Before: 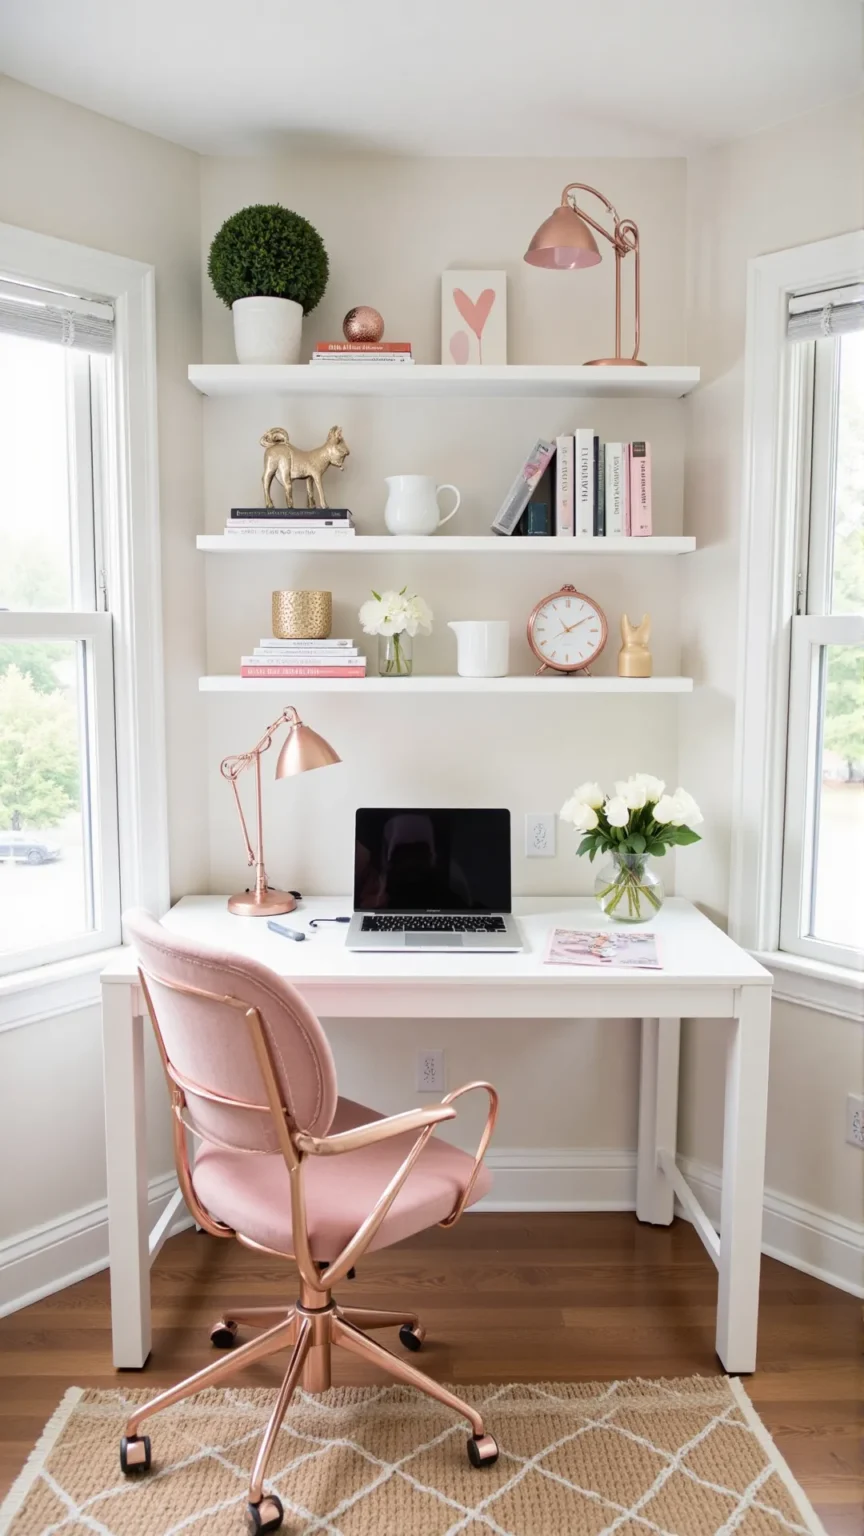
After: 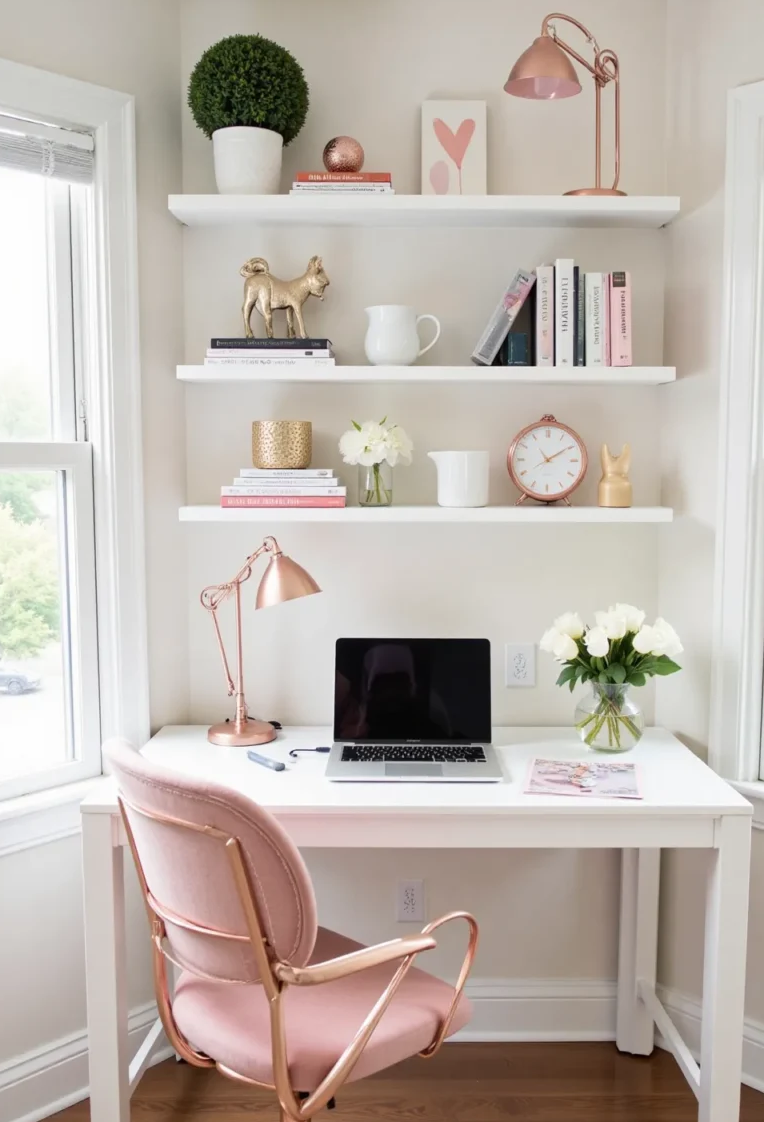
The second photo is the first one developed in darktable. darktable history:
crop and rotate: left 2.327%, top 11.07%, right 9.206%, bottom 15.875%
